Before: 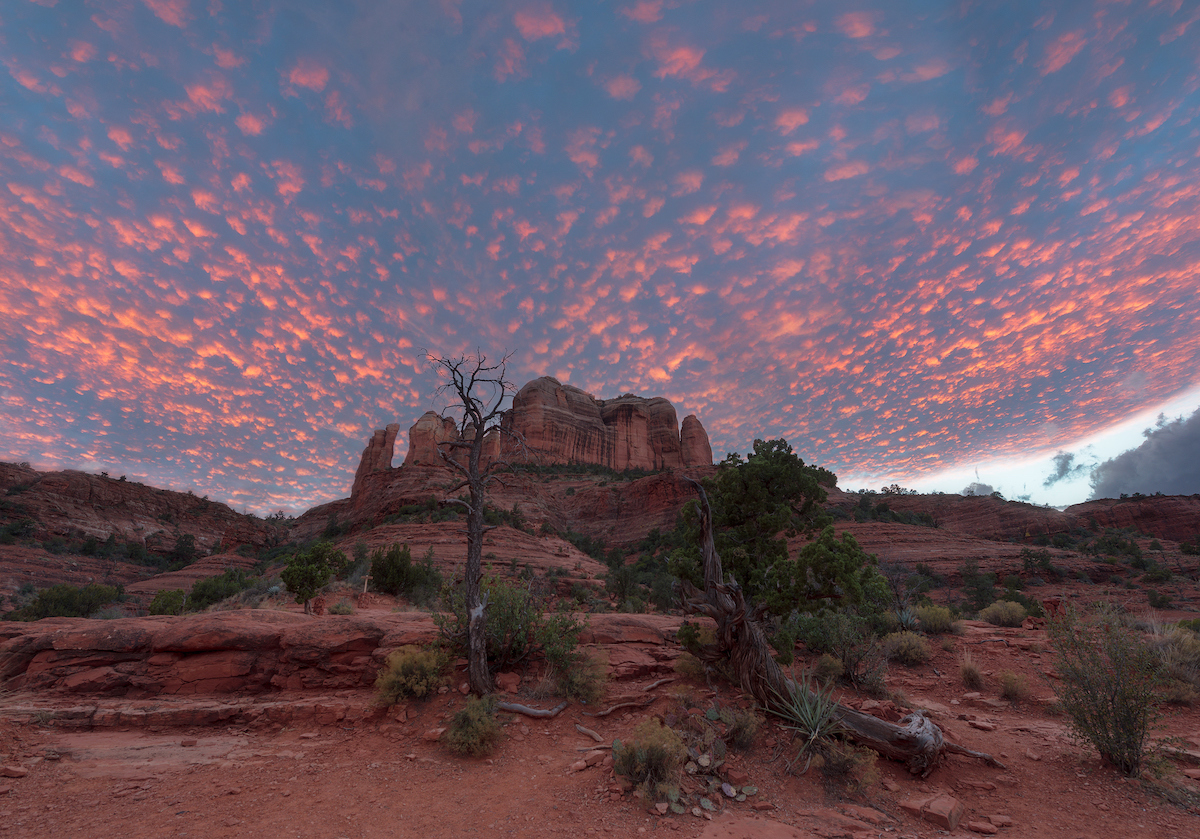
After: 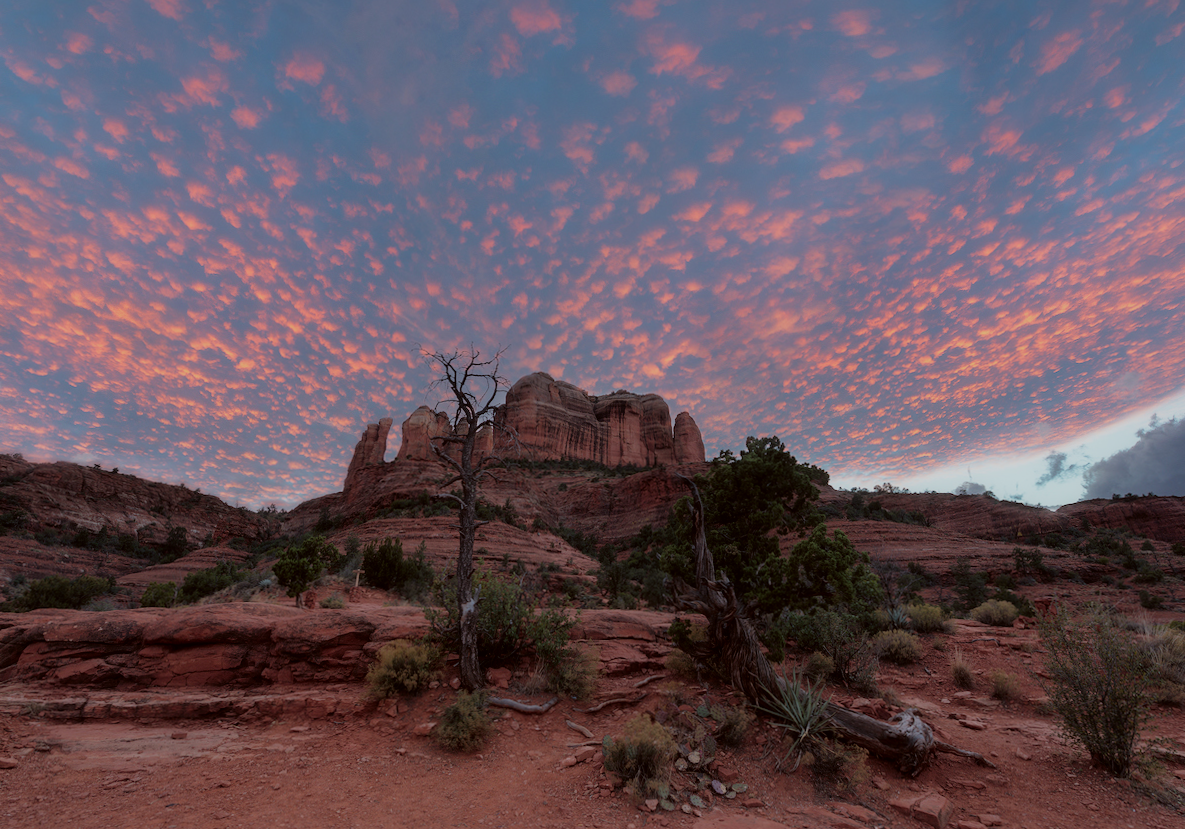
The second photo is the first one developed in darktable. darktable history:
color correction: highlights a* -2.97, highlights b* -2.16, shadows a* 2.01, shadows b* 2.98
crop and rotate: angle -0.475°
filmic rgb: black relative exposure -7.65 EV, white relative exposure 4.56 EV, hardness 3.61
